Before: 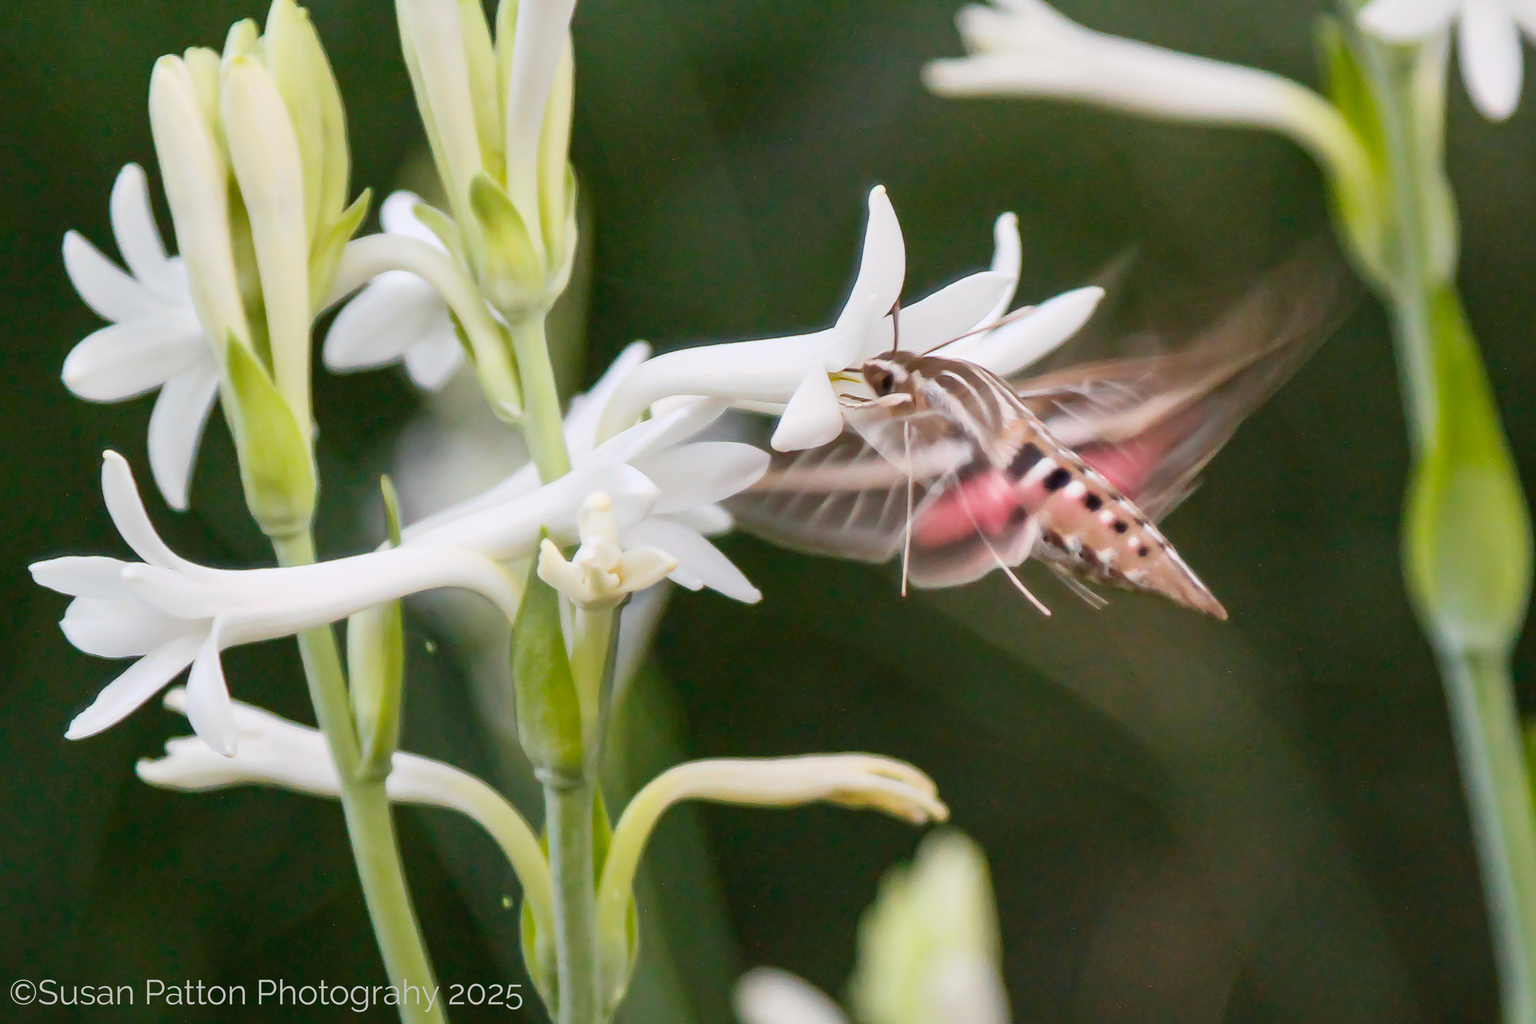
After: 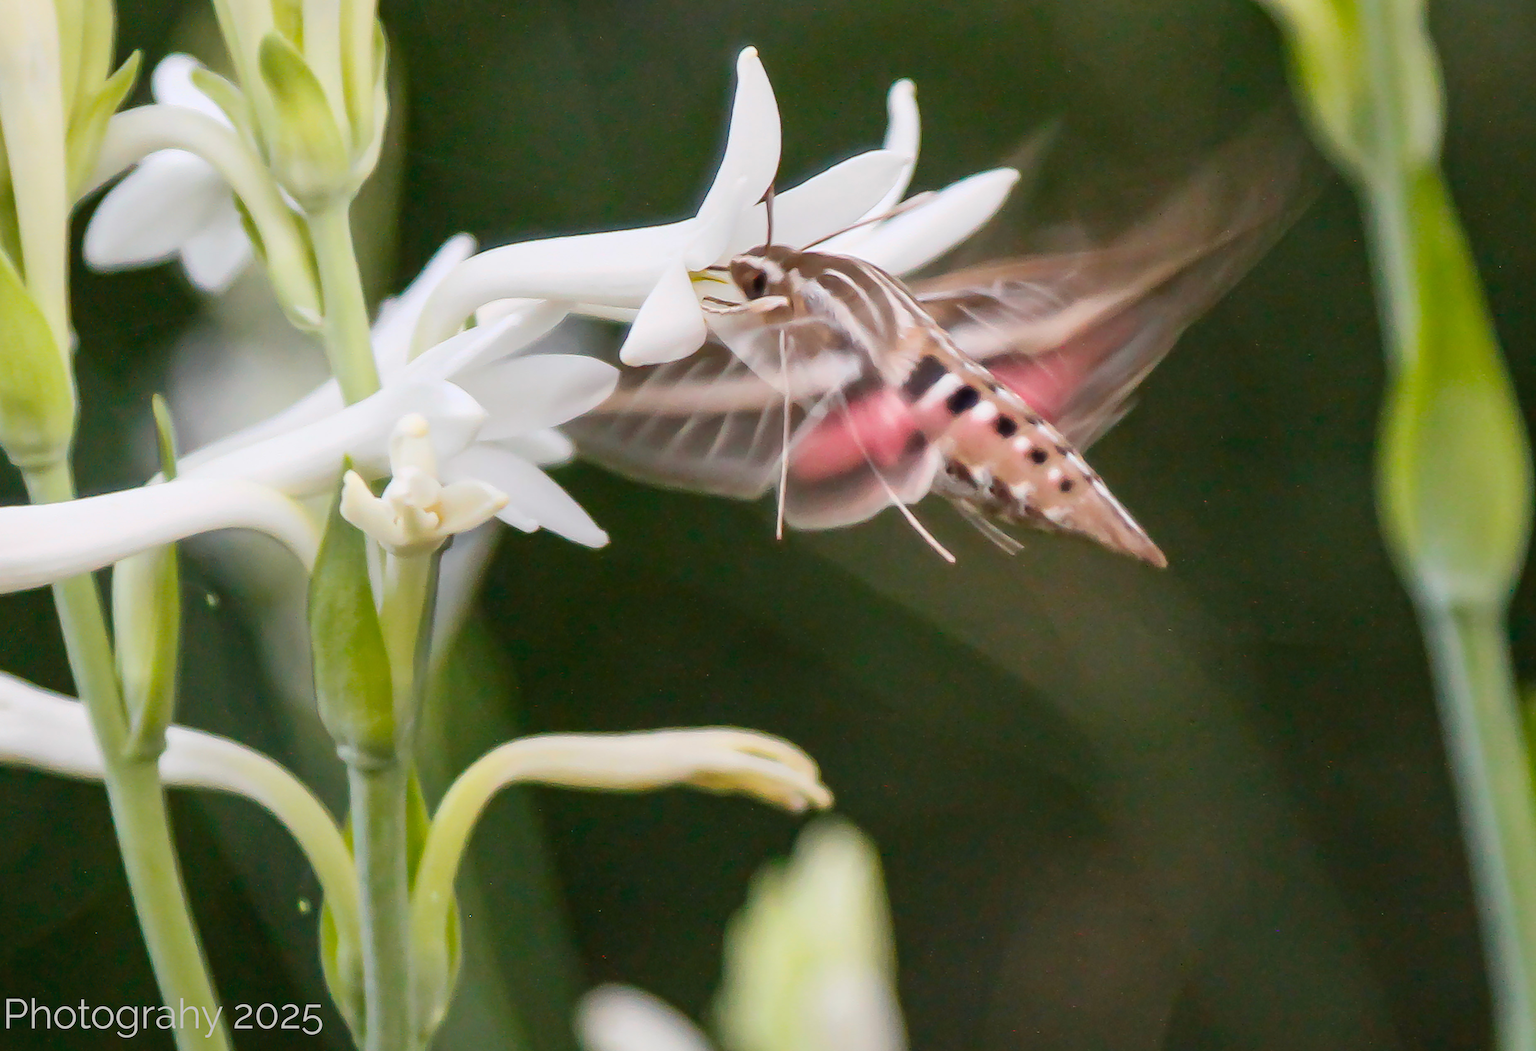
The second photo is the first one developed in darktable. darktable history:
crop: left 16.541%, top 14.31%
